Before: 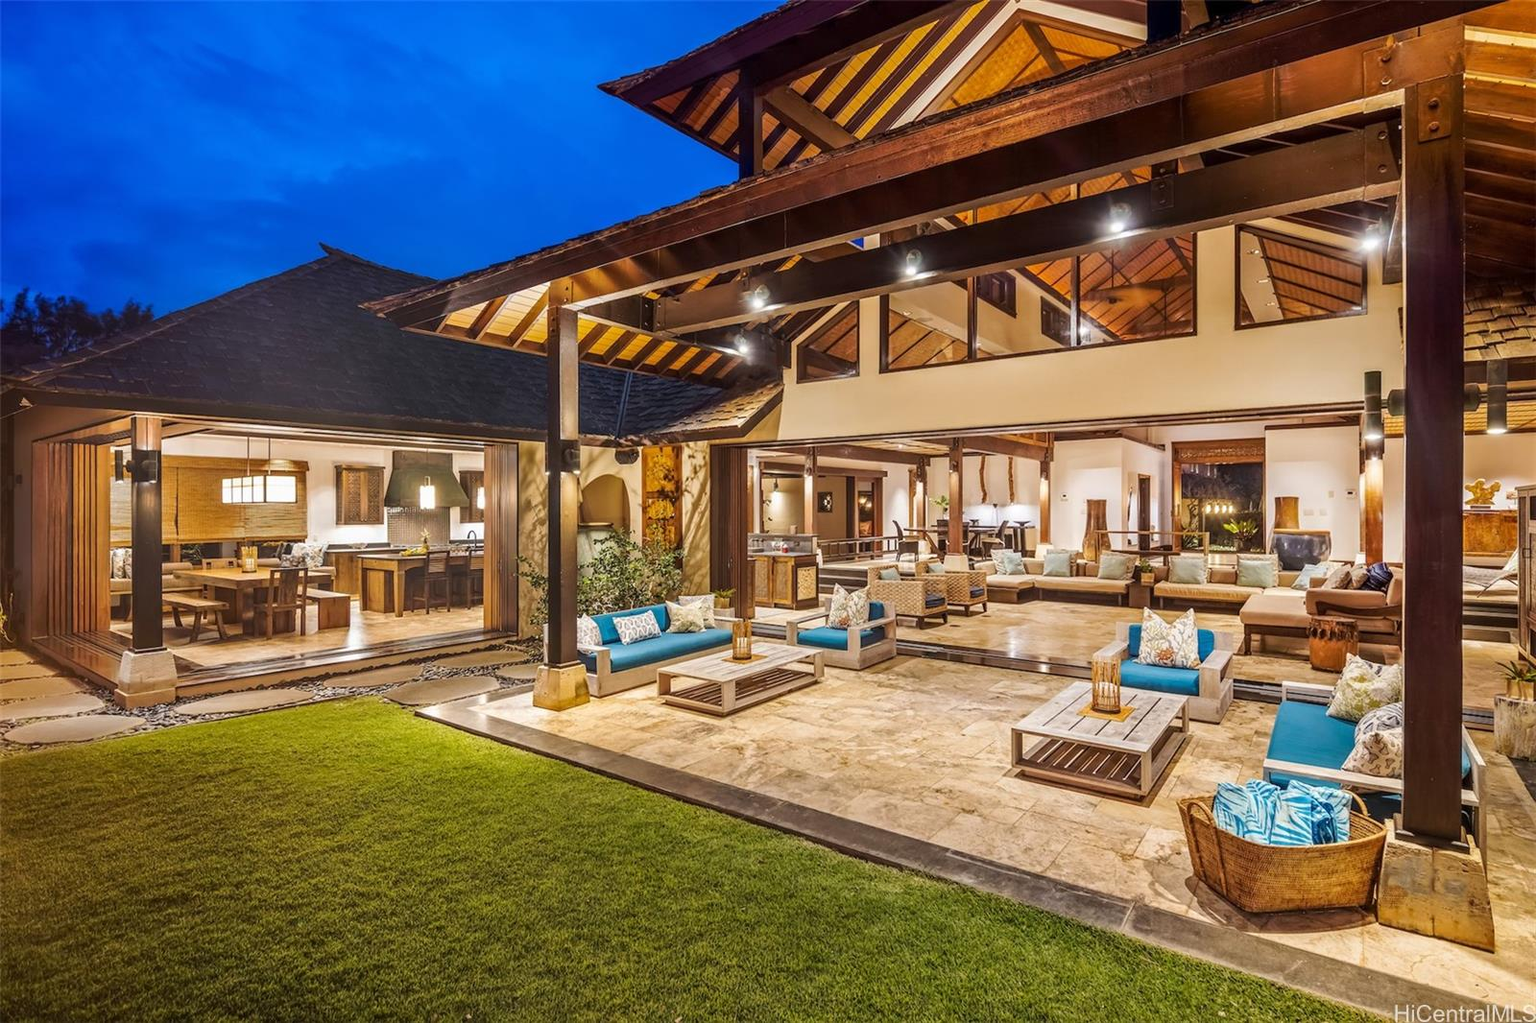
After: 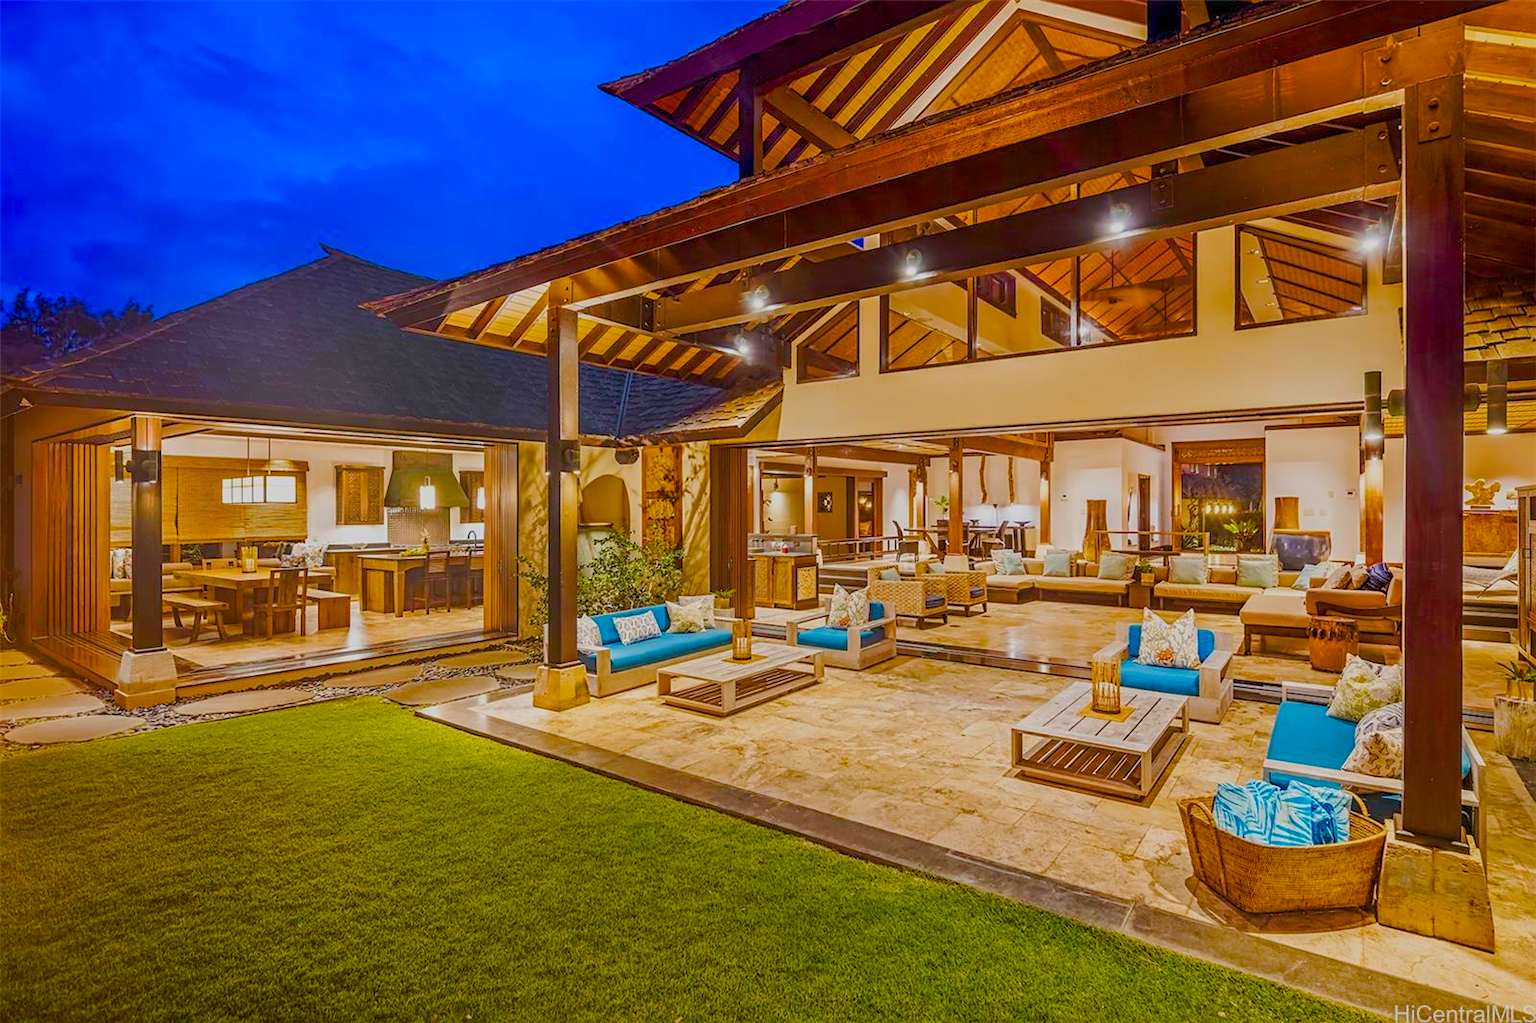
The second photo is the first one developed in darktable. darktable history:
color balance rgb: perceptual saturation grading › global saturation 40.114%, perceptual saturation grading › highlights -25.05%, perceptual saturation grading › mid-tones 34.736%, perceptual saturation grading › shadows 35.975%, global vibrance 23.71%, contrast -24.926%
sharpen: amount 0.216
